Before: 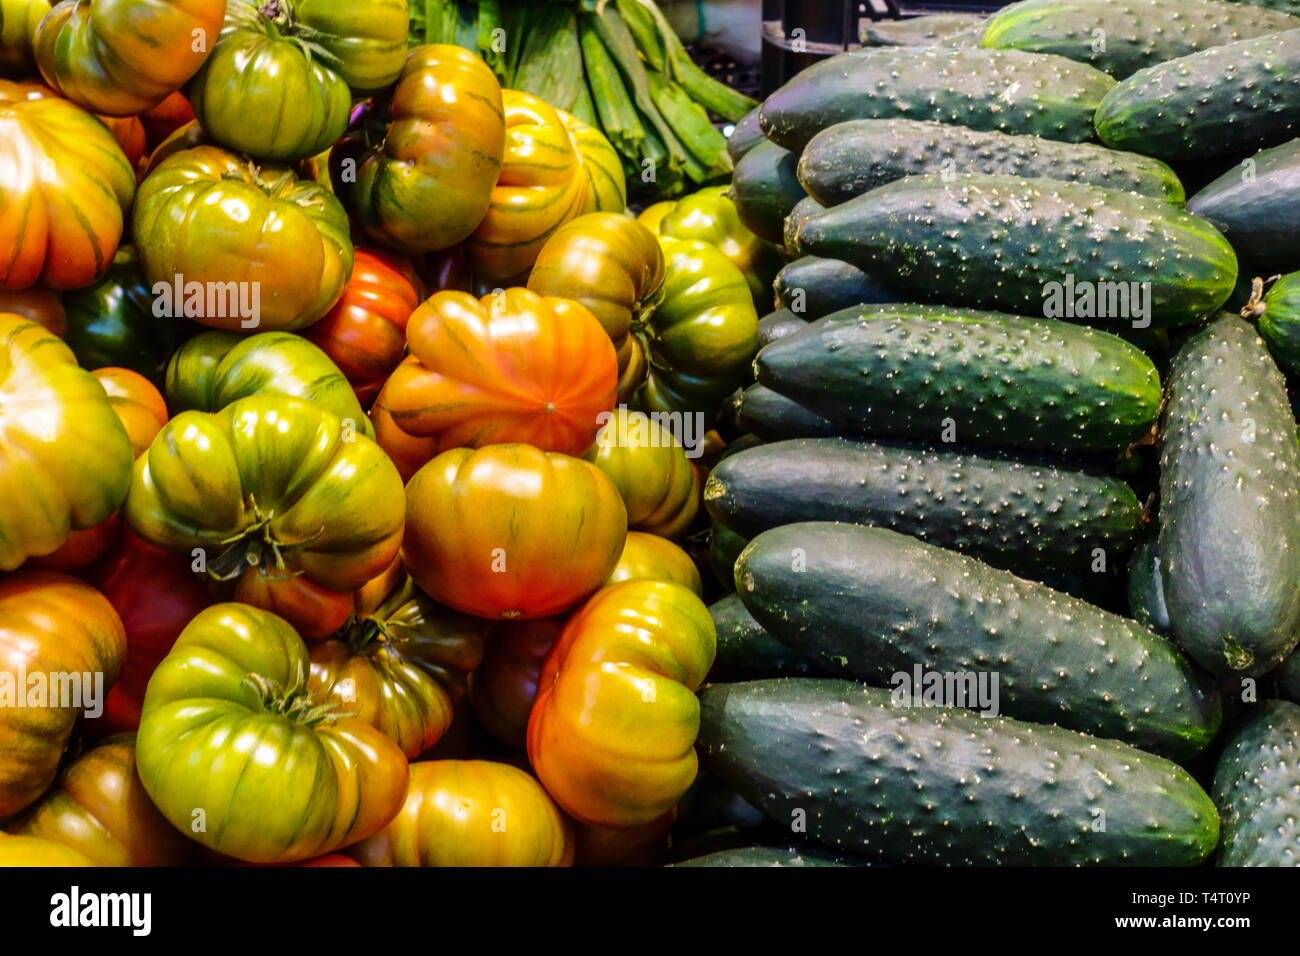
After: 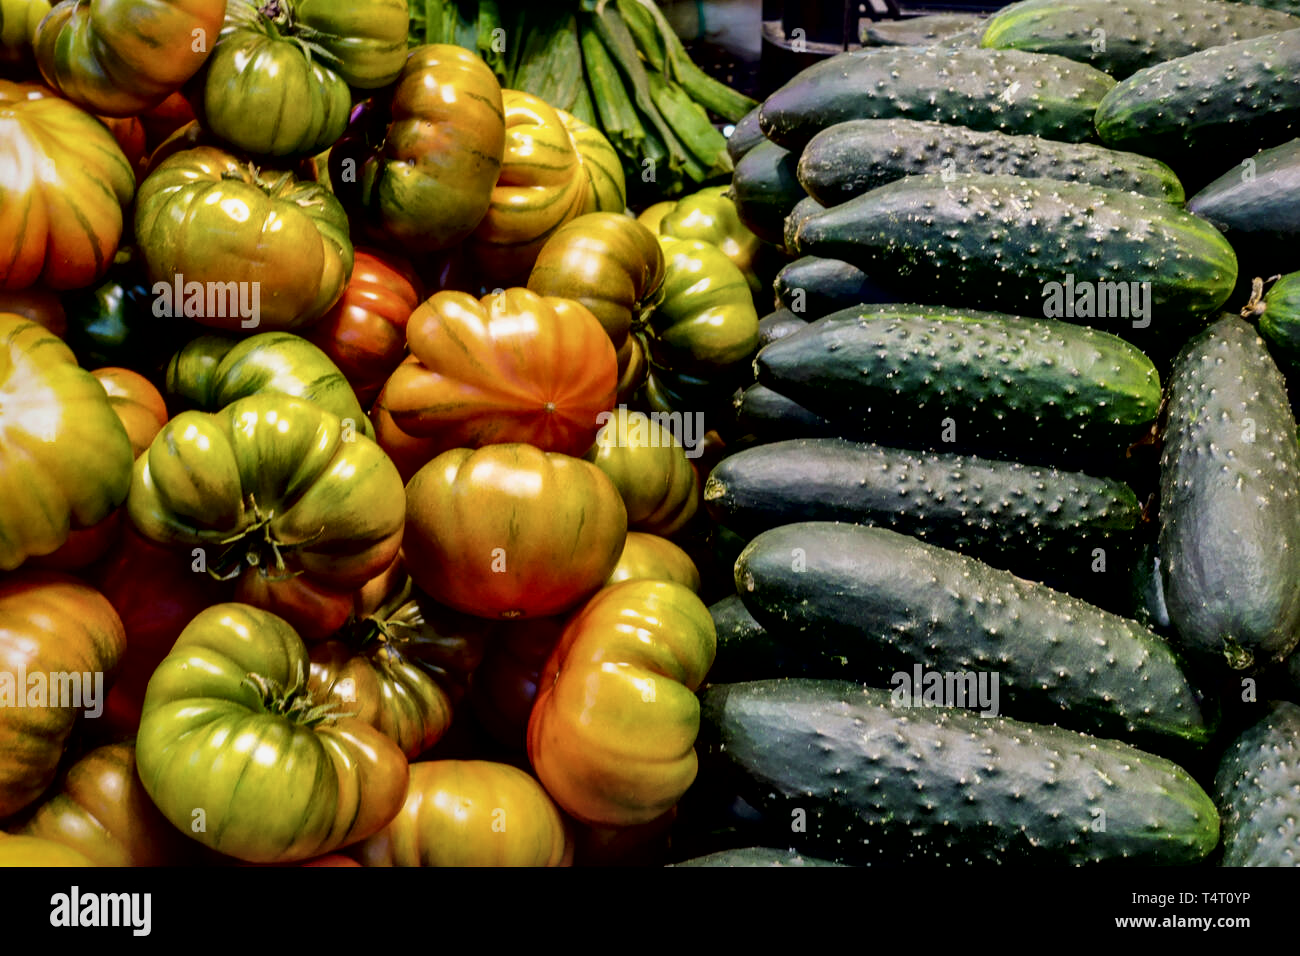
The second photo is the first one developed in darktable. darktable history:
exposure: black level correction 0, exposure -0.726 EV, compensate highlight preservation false
local contrast: mode bilateral grid, contrast 43, coarseness 69, detail 216%, midtone range 0.2
